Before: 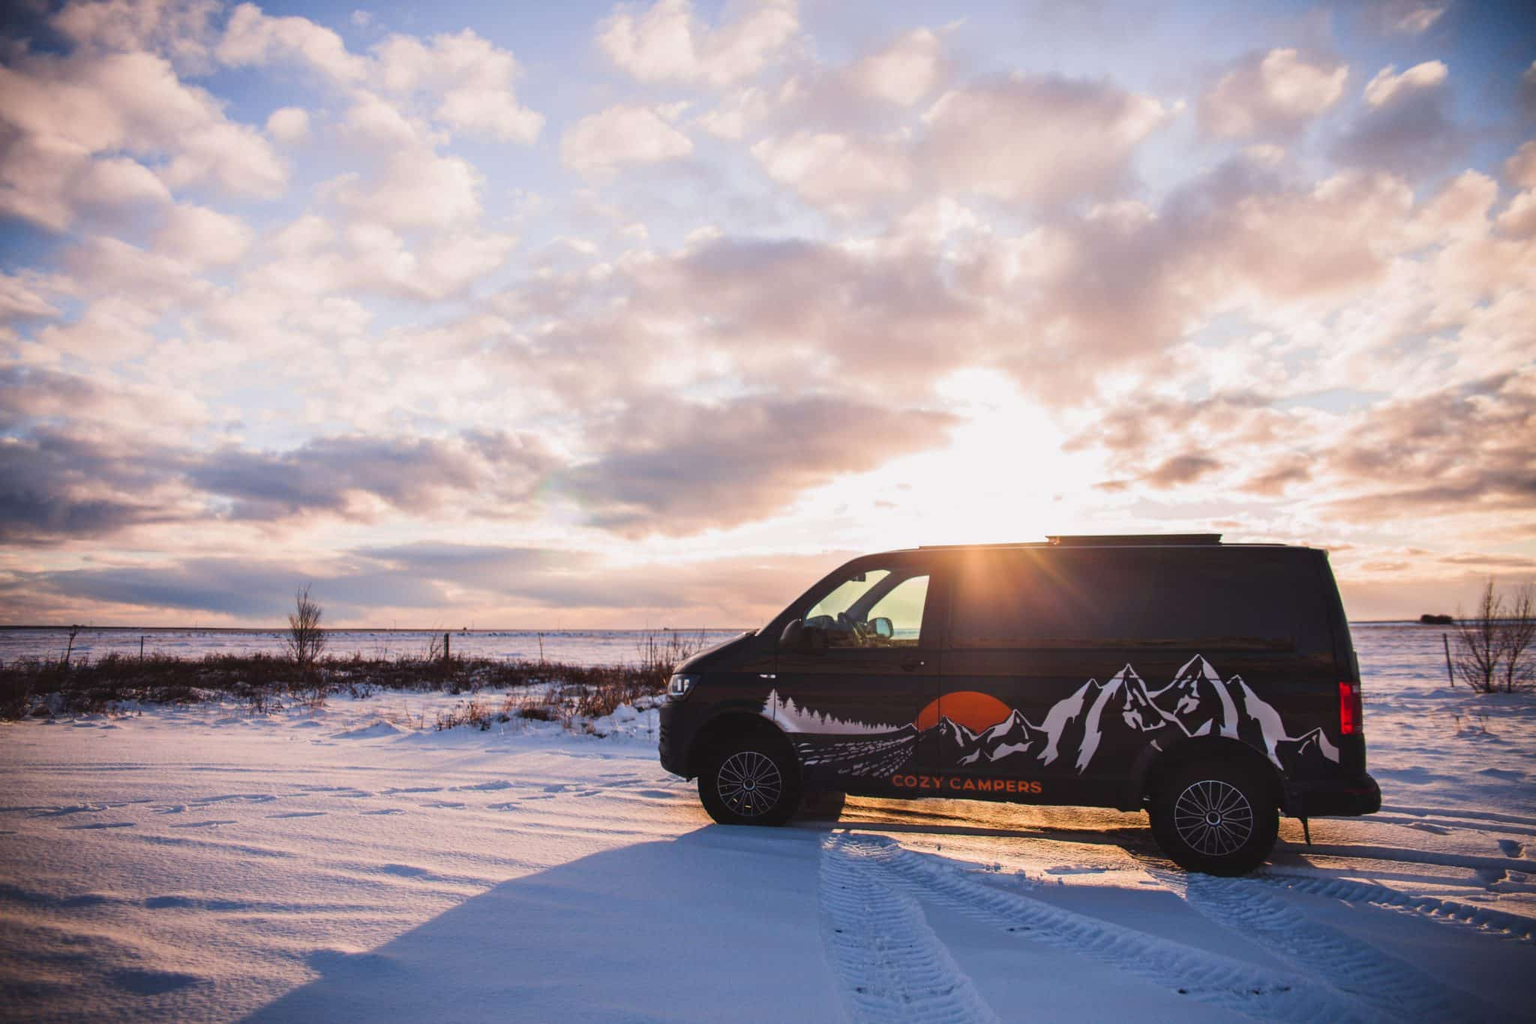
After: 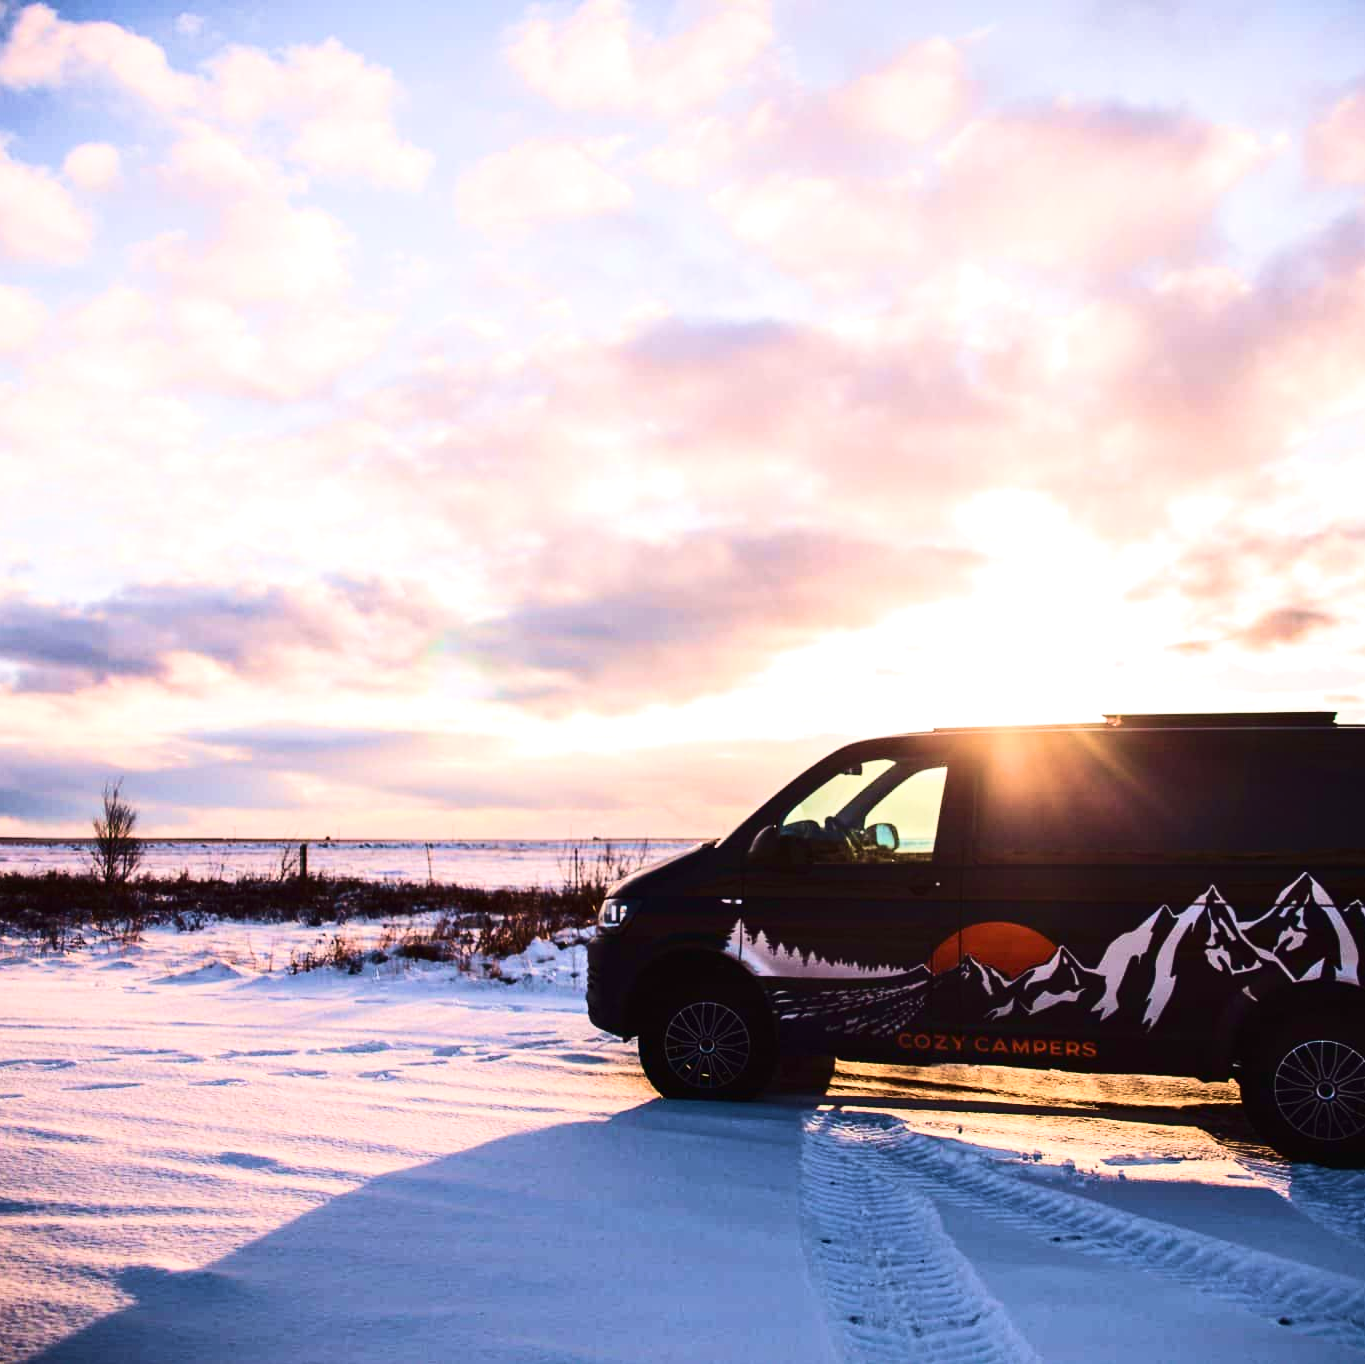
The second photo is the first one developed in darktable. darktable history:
crop and rotate: left 14.292%, right 19.041%
tone equalizer: -8 EV -0.417 EV, -7 EV -0.389 EV, -6 EV -0.333 EV, -5 EV -0.222 EV, -3 EV 0.222 EV, -2 EV 0.333 EV, -1 EV 0.389 EV, +0 EV 0.417 EV, edges refinement/feathering 500, mask exposure compensation -1.57 EV, preserve details no
velvia: strength 45%
contrast brightness saturation: contrast 0.28
